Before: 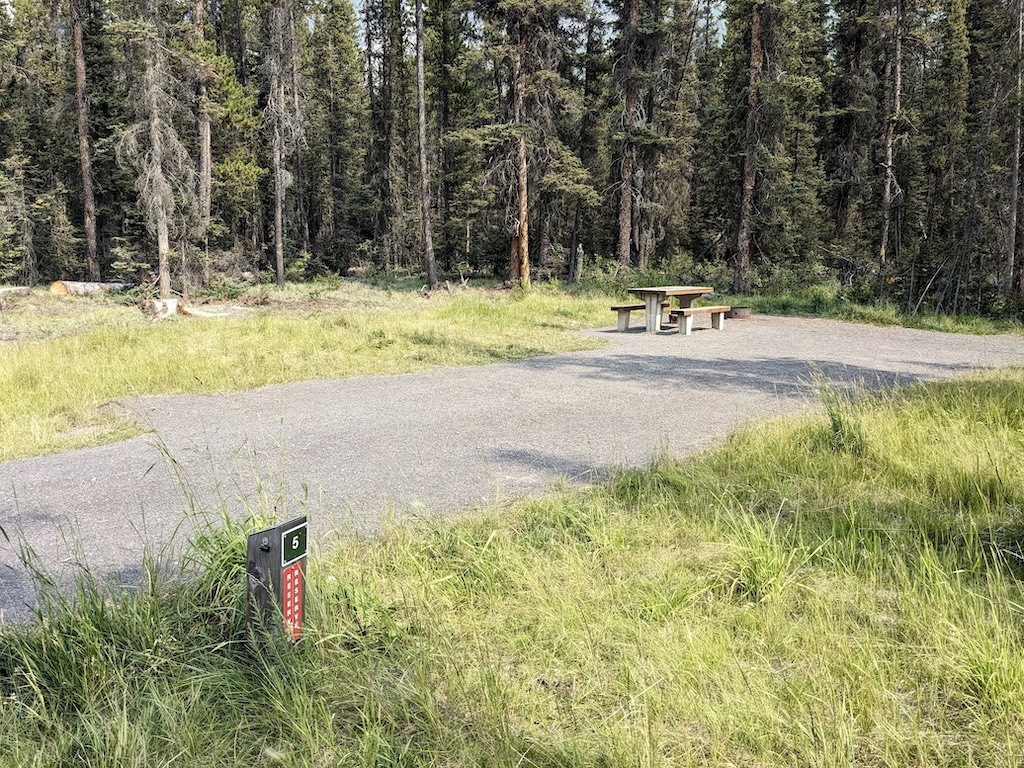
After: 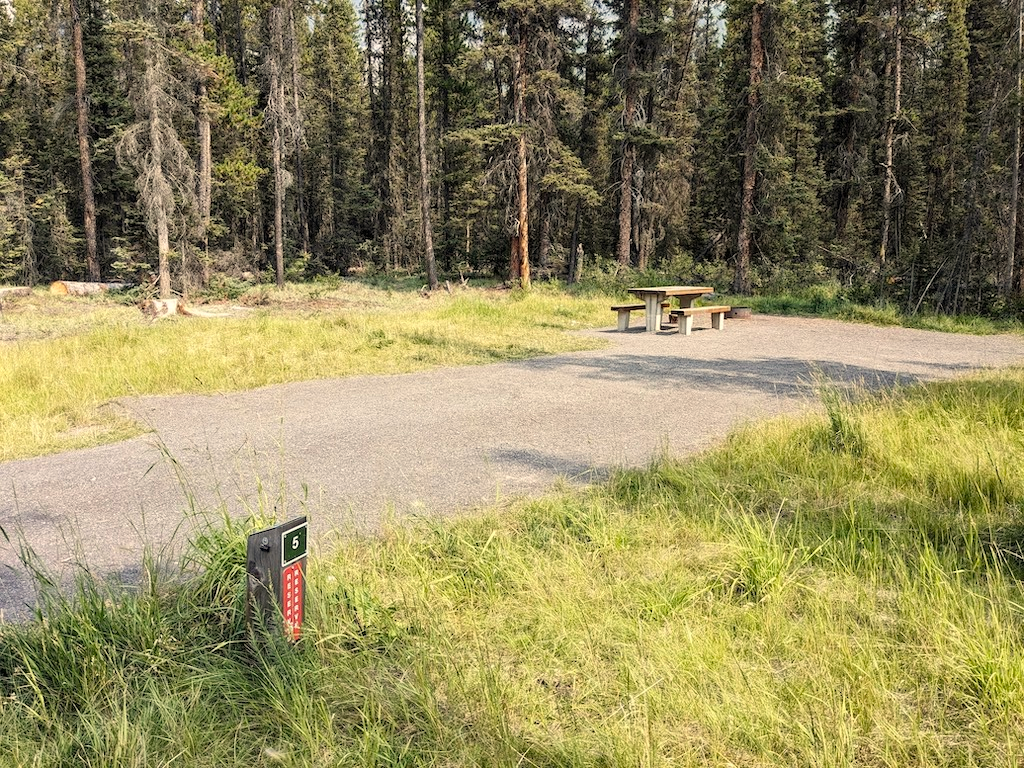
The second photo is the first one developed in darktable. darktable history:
white balance: red 1.045, blue 0.932
